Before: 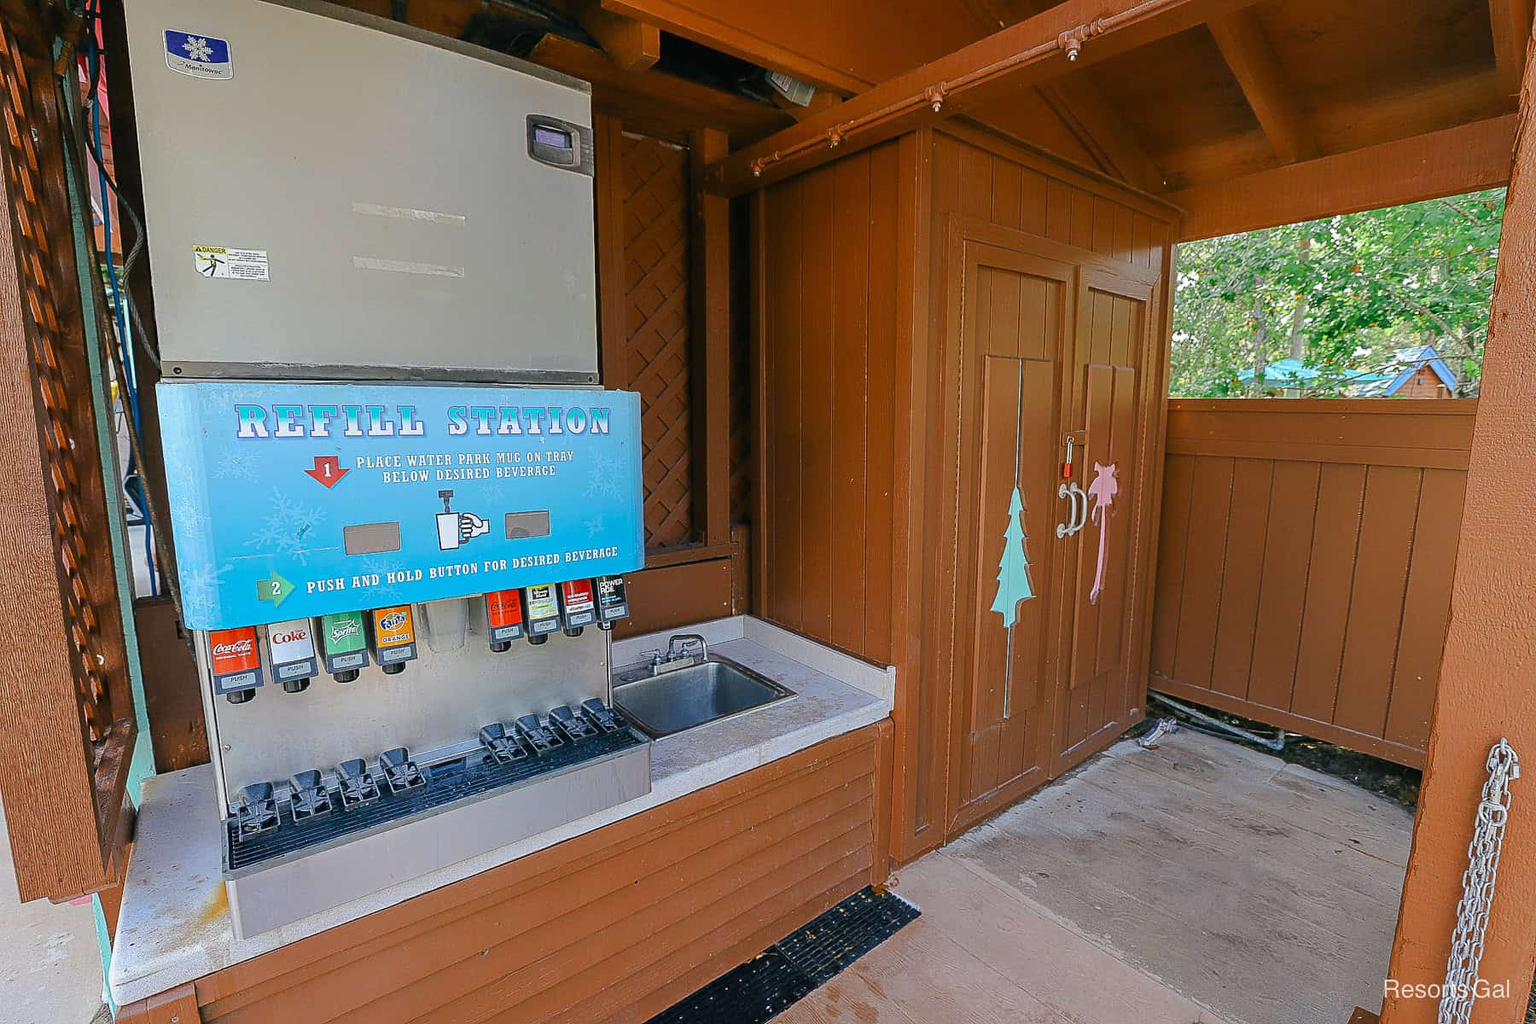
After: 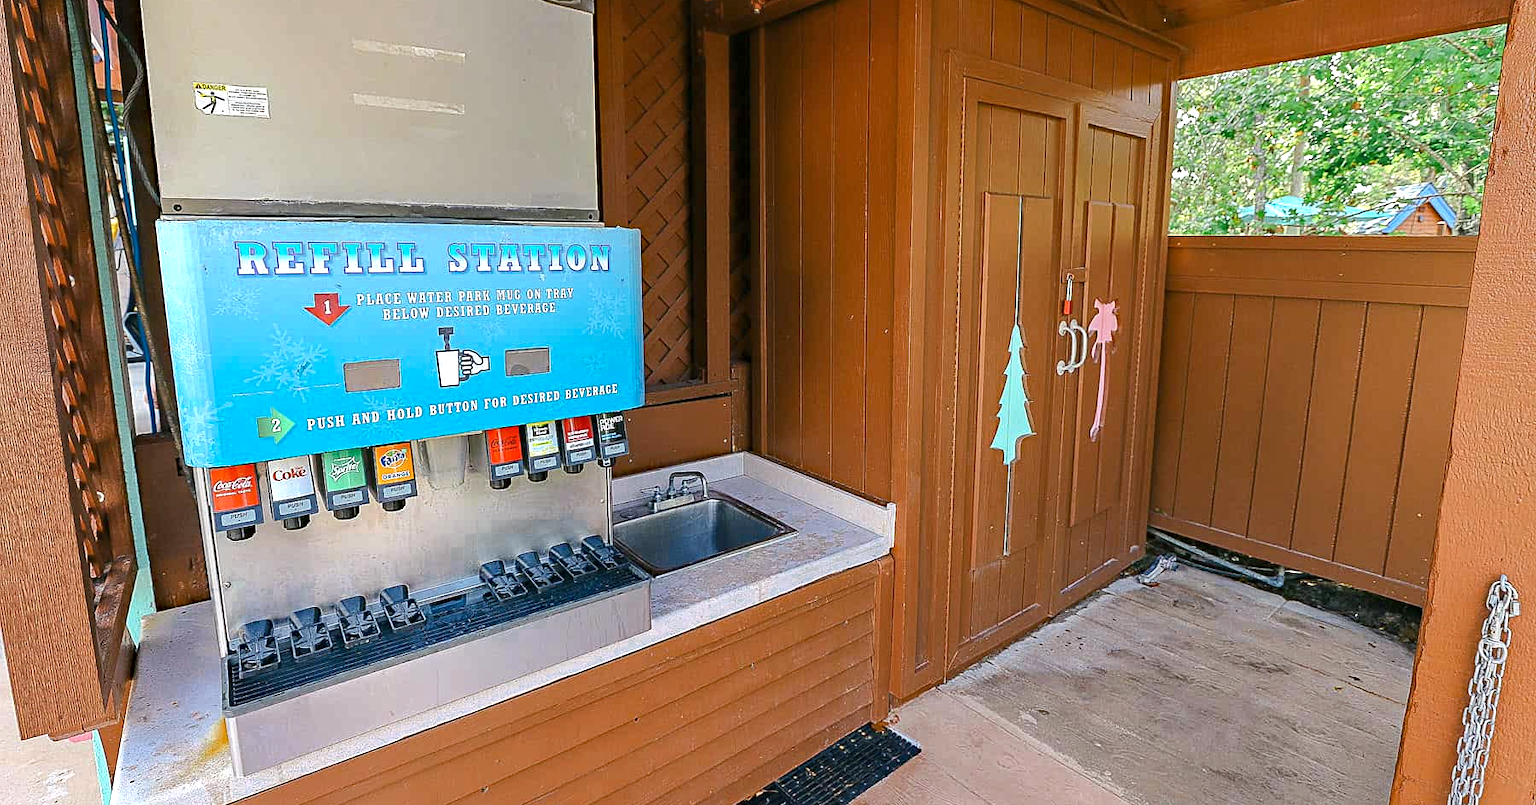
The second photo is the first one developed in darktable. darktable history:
haze removal: strength 0.298, distance 0.247, compatibility mode true, adaptive false
color zones: curves: ch0 [(0, 0.5) (0.143, 0.5) (0.286, 0.5) (0.429, 0.5) (0.571, 0.5) (0.714, 0.476) (0.857, 0.5) (1, 0.5)]; ch2 [(0, 0.5) (0.143, 0.5) (0.286, 0.5) (0.429, 0.5) (0.571, 0.5) (0.714, 0.487) (0.857, 0.5) (1, 0.5)], process mode strong
exposure: black level correction 0, exposure 0.499 EV, compensate highlight preservation false
crop and rotate: top 15.928%, bottom 5.393%
local contrast: mode bilateral grid, contrast 19, coarseness 51, detail 120%, midtone range 0.2
contrast brightness saturation: saturation -0.053
